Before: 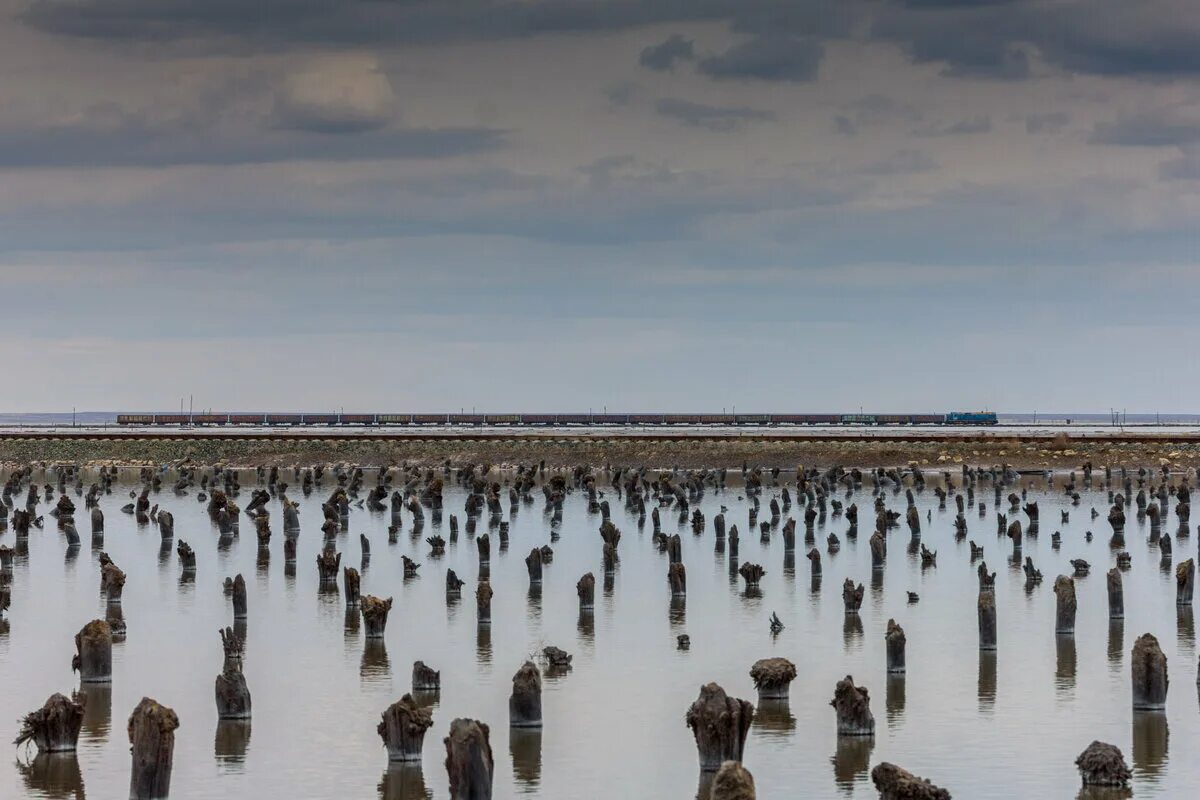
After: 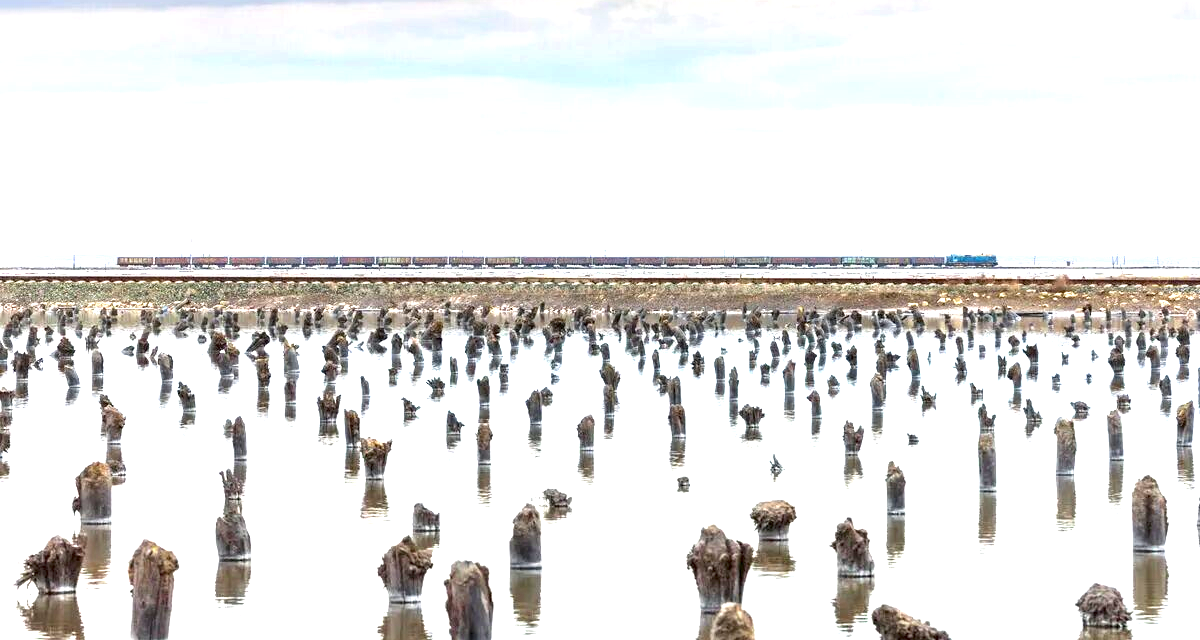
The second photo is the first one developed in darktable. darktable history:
exposure: exposure 2.25 EV, compensate highlight preservation false
crop and rotate: top 19.998%
